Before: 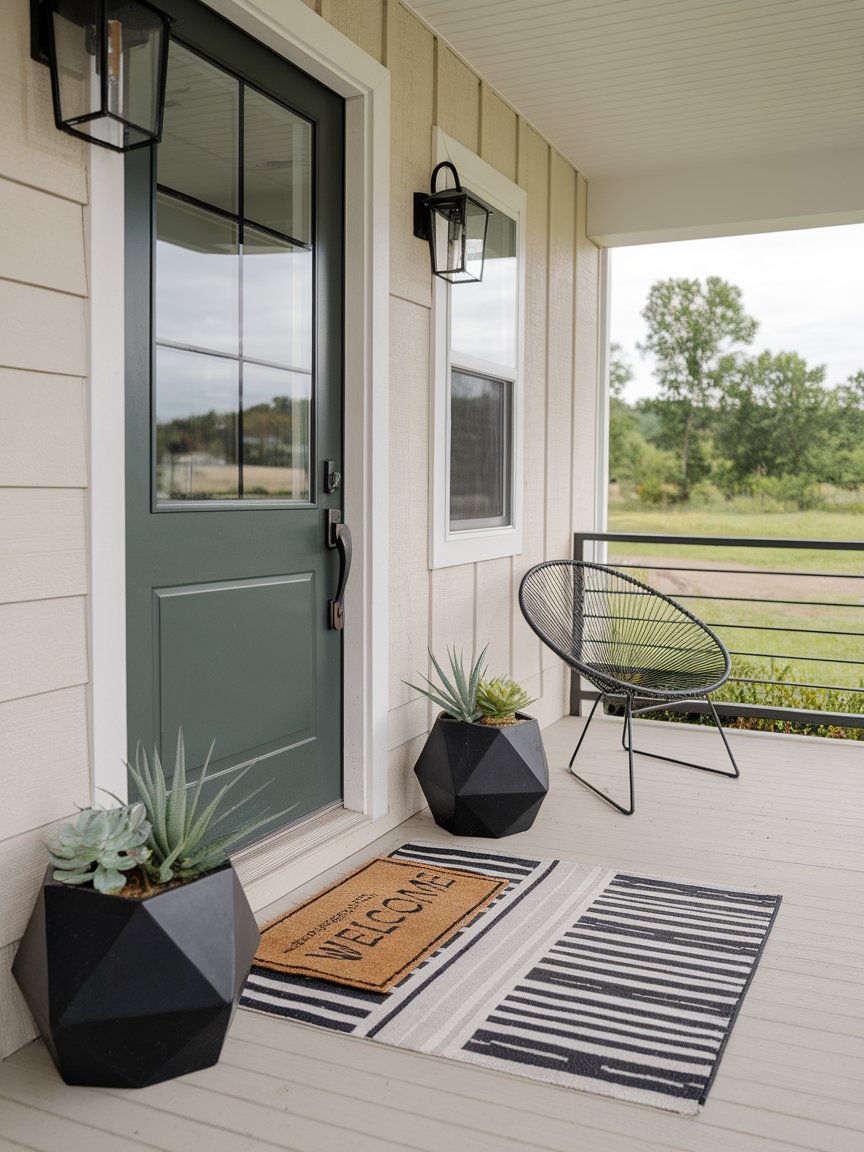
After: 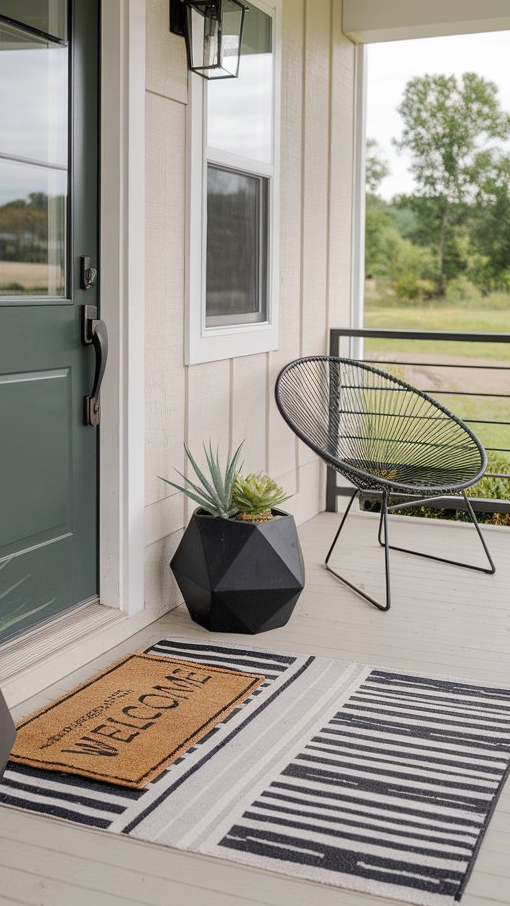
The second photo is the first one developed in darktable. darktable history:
crop and rotate: left 28.256%, top 17.734%, right 12.656%, bottom 3.573%
tone curve: curves: ch0 [(0, 0) (0.003, 0.003) (0.011, 0.011) (0.025, 0.025) (0.044, 0.044) (0.069, 0.069) (0.1, 0.099) (0.136, 0.135) (0.177, 0.177) (0.224, 0.224) (0.277, 0.276) (0.335, 0.334) (0.399, 0.398) (0.468, 0.467) (0.543, 0.547) (0.623, 0.626) (0.709, 0.712) (0.801, 0.802) (0.898, 0.898) (1, 1)], preserve colors none
